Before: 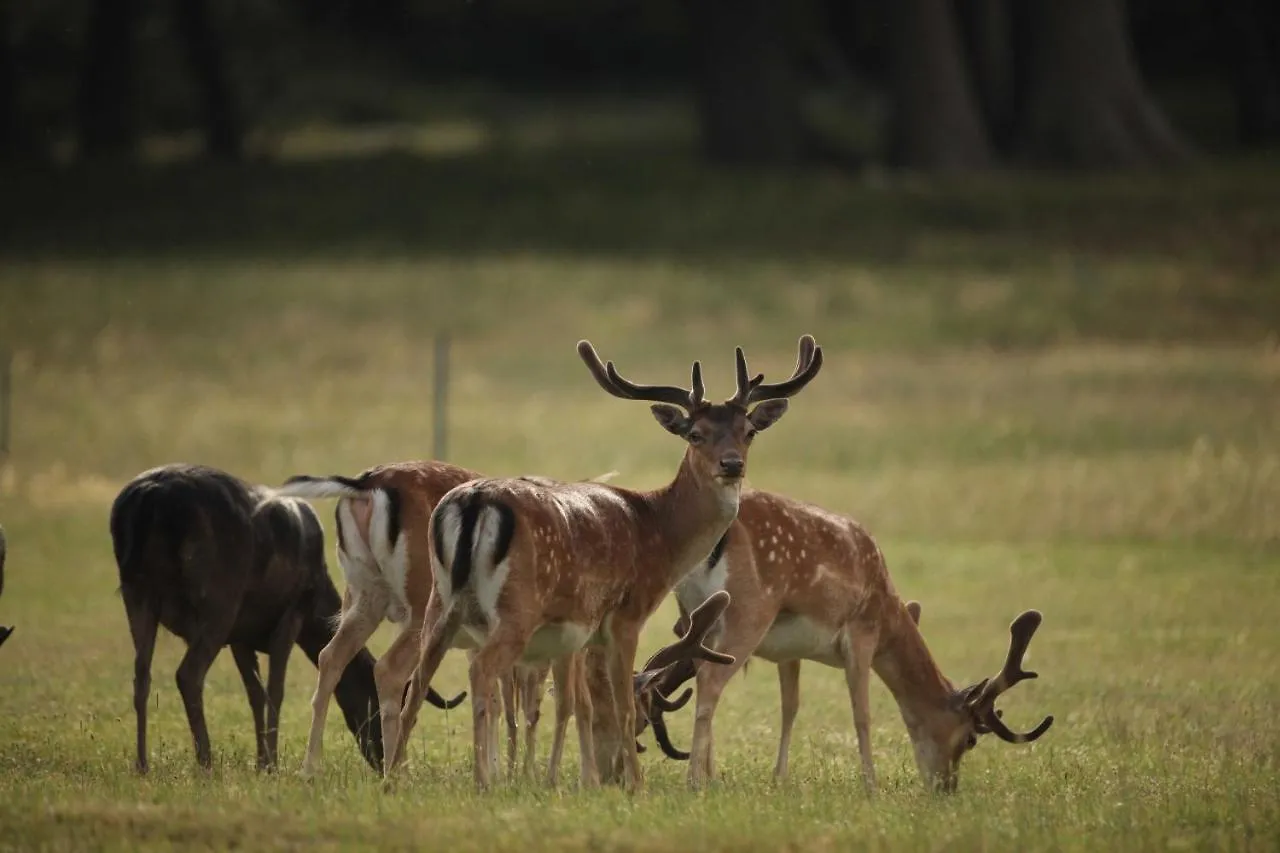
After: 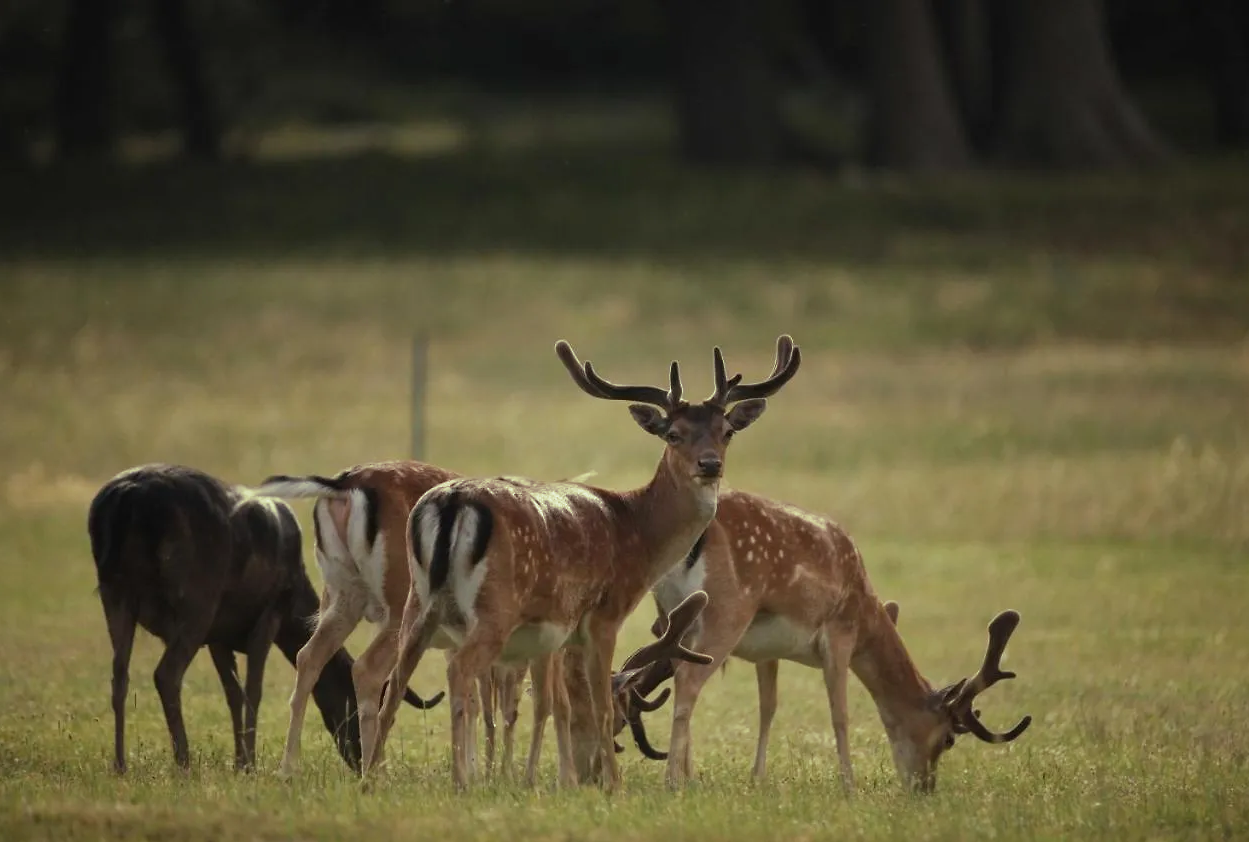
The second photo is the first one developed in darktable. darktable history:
split-toning: shadows › hue 290.82°, shadows › saturation 0.34, highlights › saturation 0.38, balance 0, compress 50%
crop and rotate: left 1.774%, right 0.633%, bottom 1.28%
